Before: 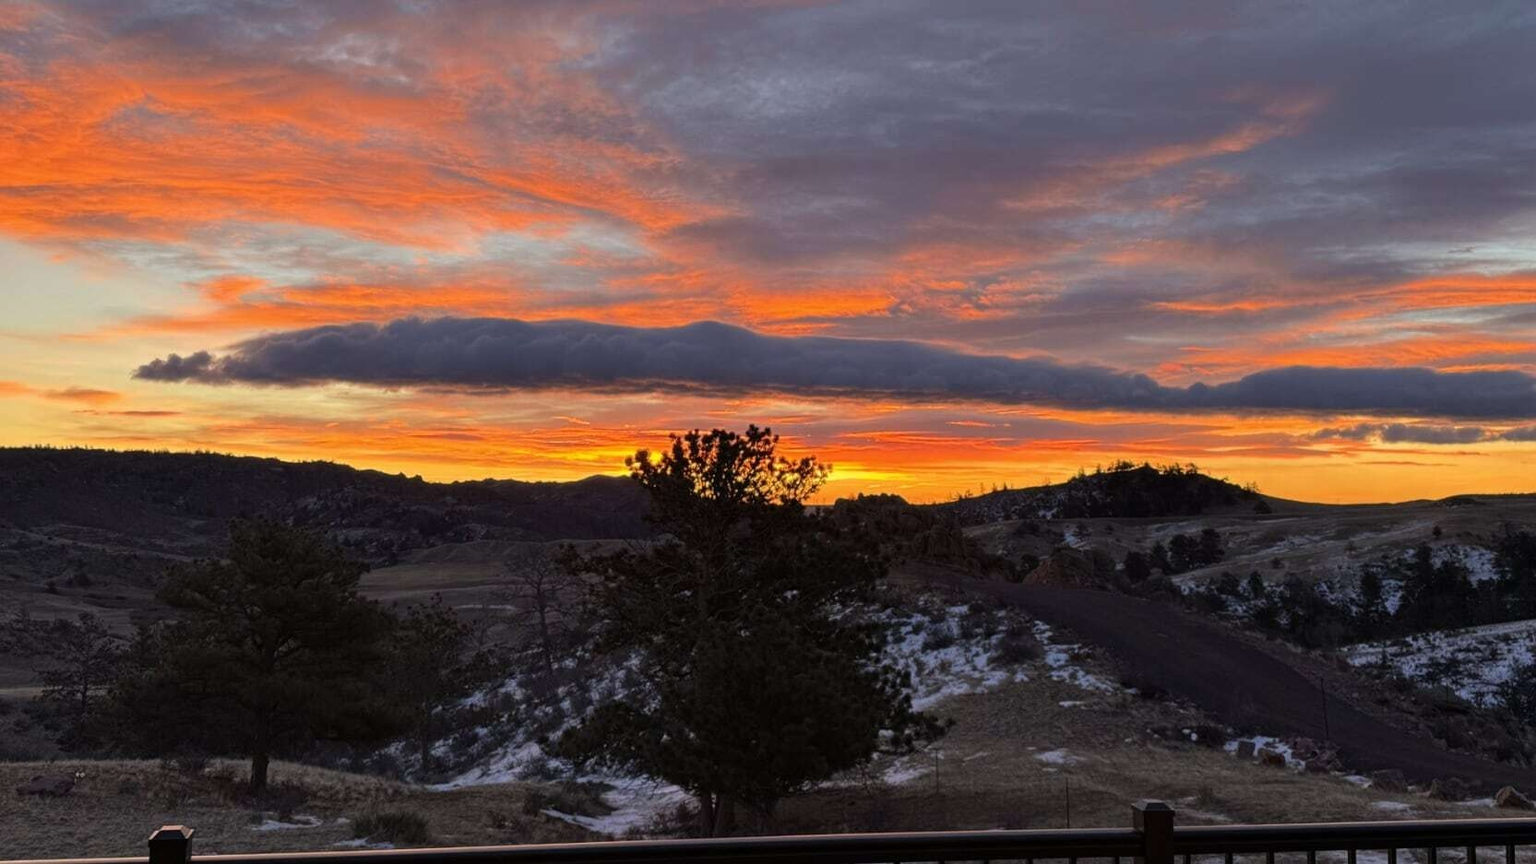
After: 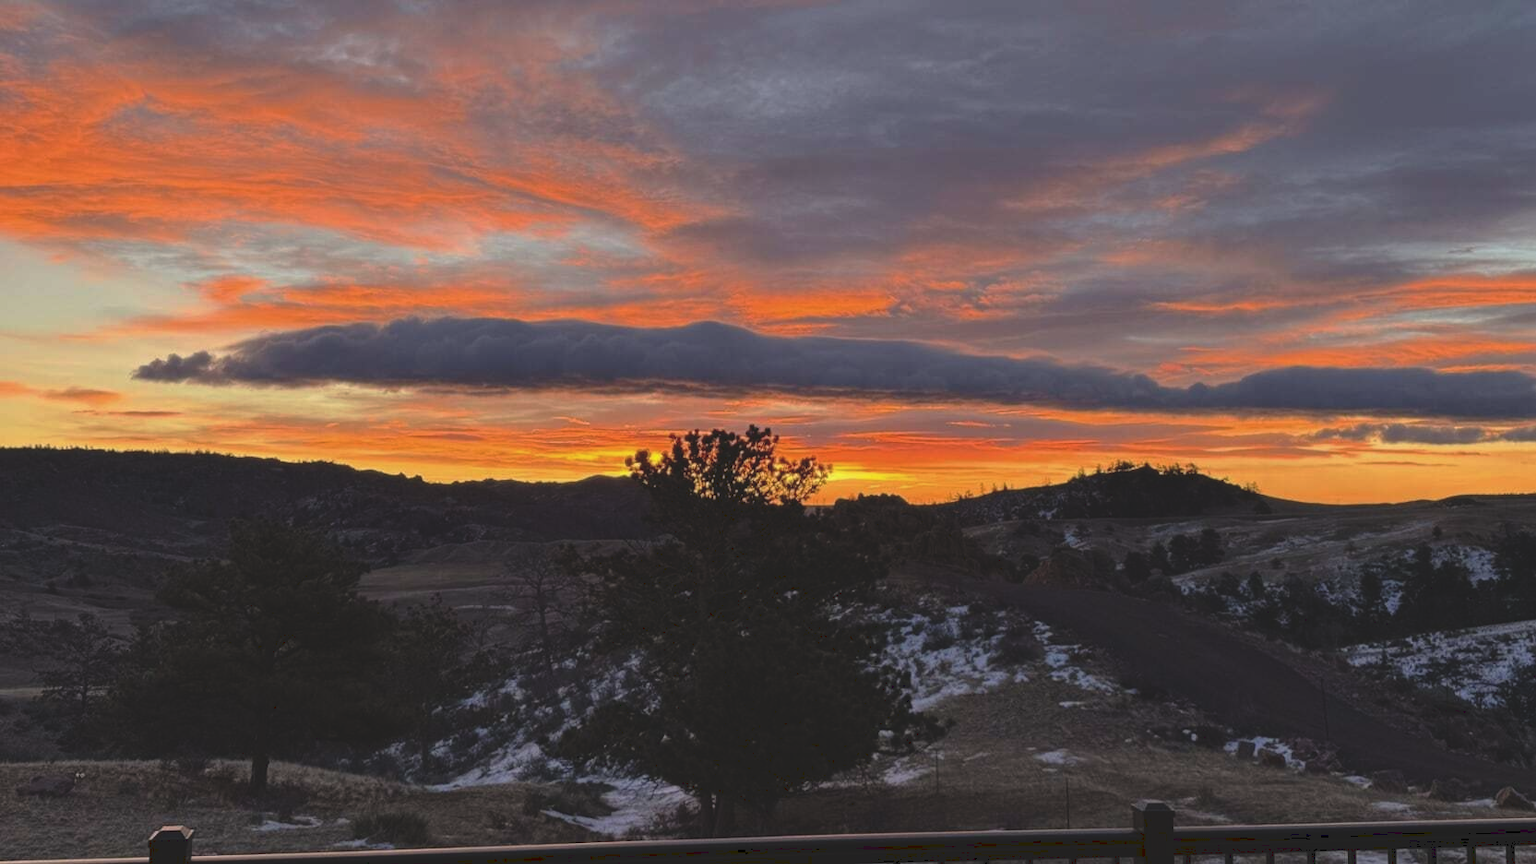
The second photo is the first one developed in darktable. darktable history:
tone curve: curves: ch0 [(0, 0) (0.003, 0.126) (0.011, 0.129) (0.025, 0.133) (0.044, 0.143) (0.069, 0.155) (0.1, 0.17) (0.136, 0.189) (0.177, 0.217) (0.224, 0.25) (0.277, 0.293) (0.335, 0.346) (0.399, 0.398) (0.468, 0.456) (0.543, 0.517) (0.623, 0.583) (0.709, 0.659) (0.801, 0.756) (0.898, 0.856) (1, 1)], preserve colors none
